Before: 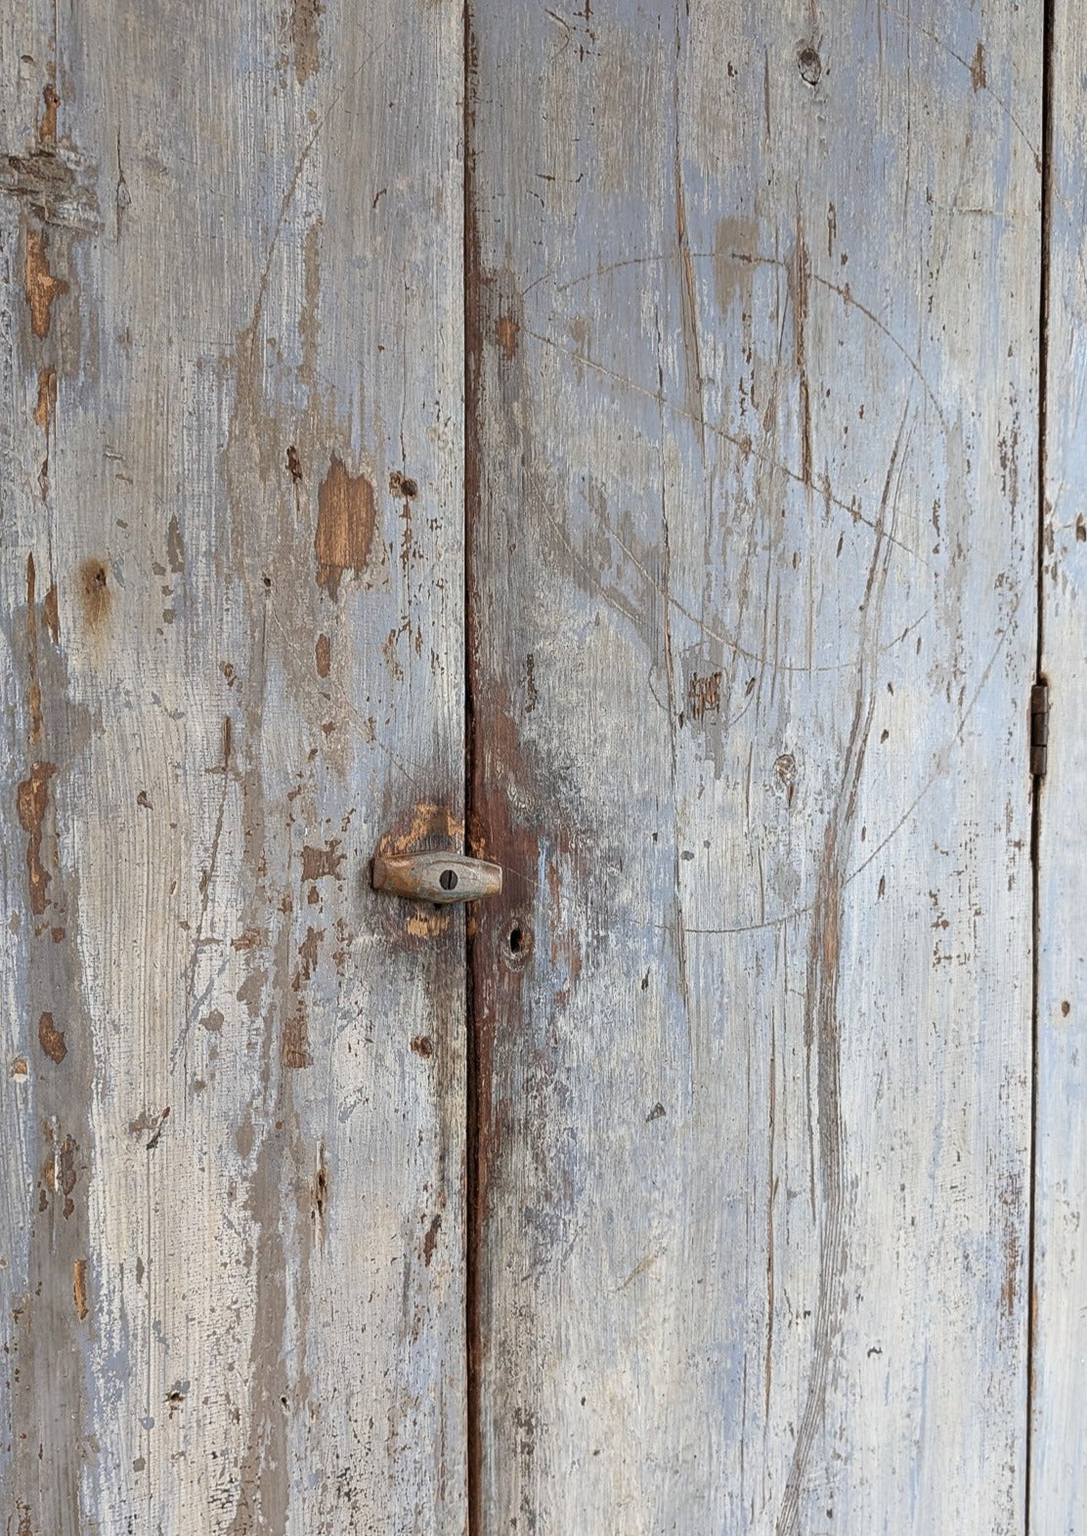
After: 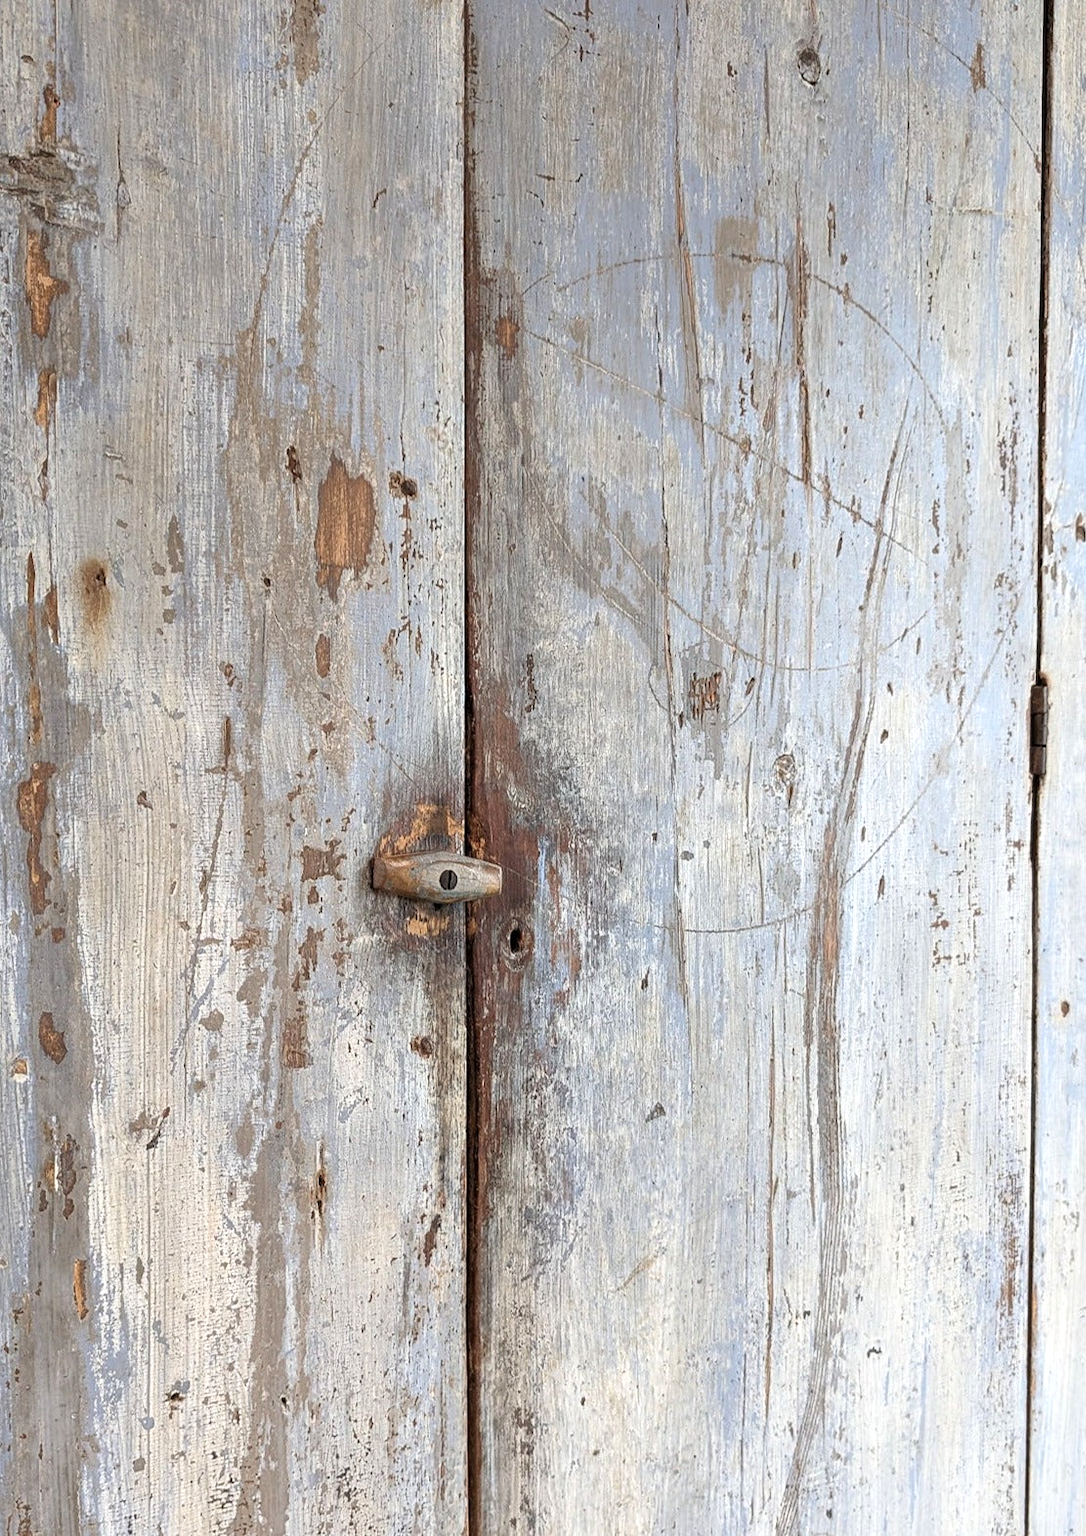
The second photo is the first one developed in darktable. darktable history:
tone equalizer: -8 EV -0.402 EV, -7 EV -0.394 EV, -6 EV -0.341 EV, -5 EV -0.227 EV, -3 EV 0.197 EV, -2 EV 0.306 EV, -1 EV 0.385 EV, +0 EV 0.399 EV
